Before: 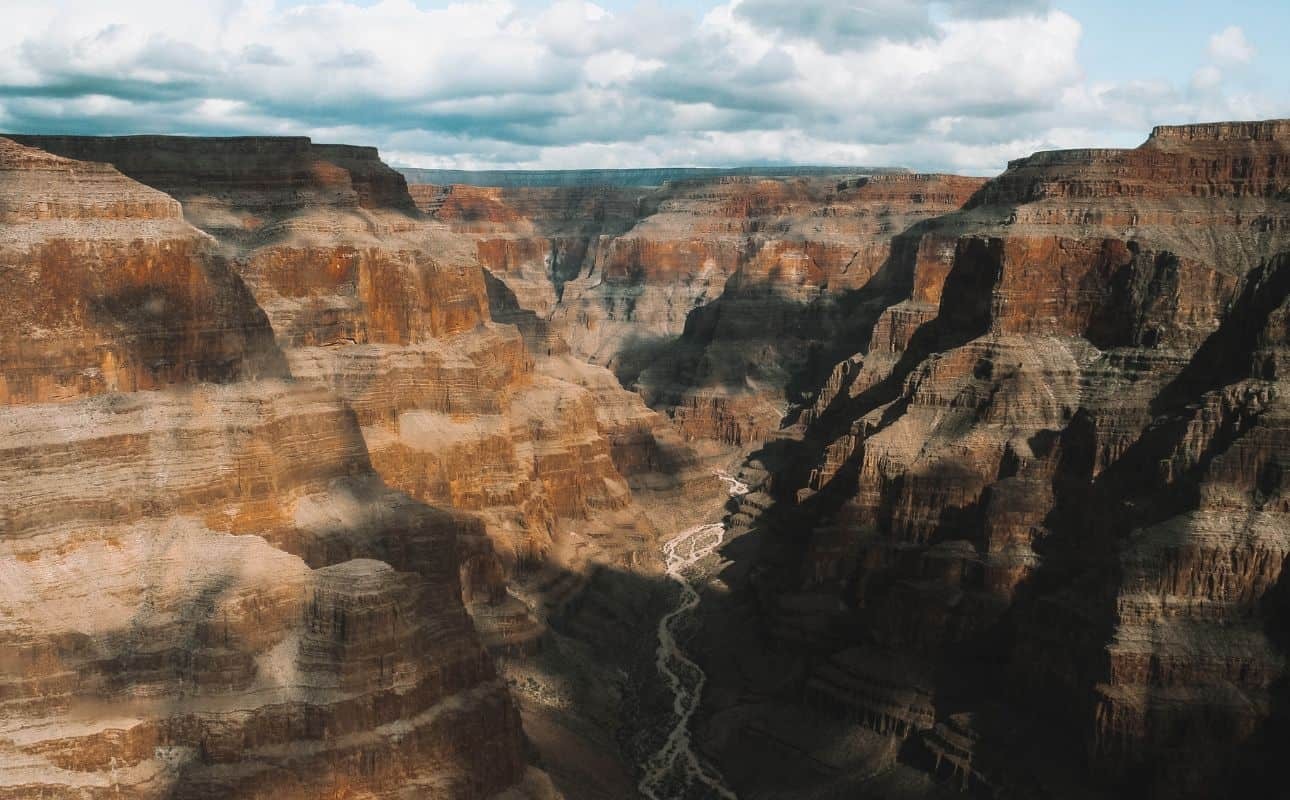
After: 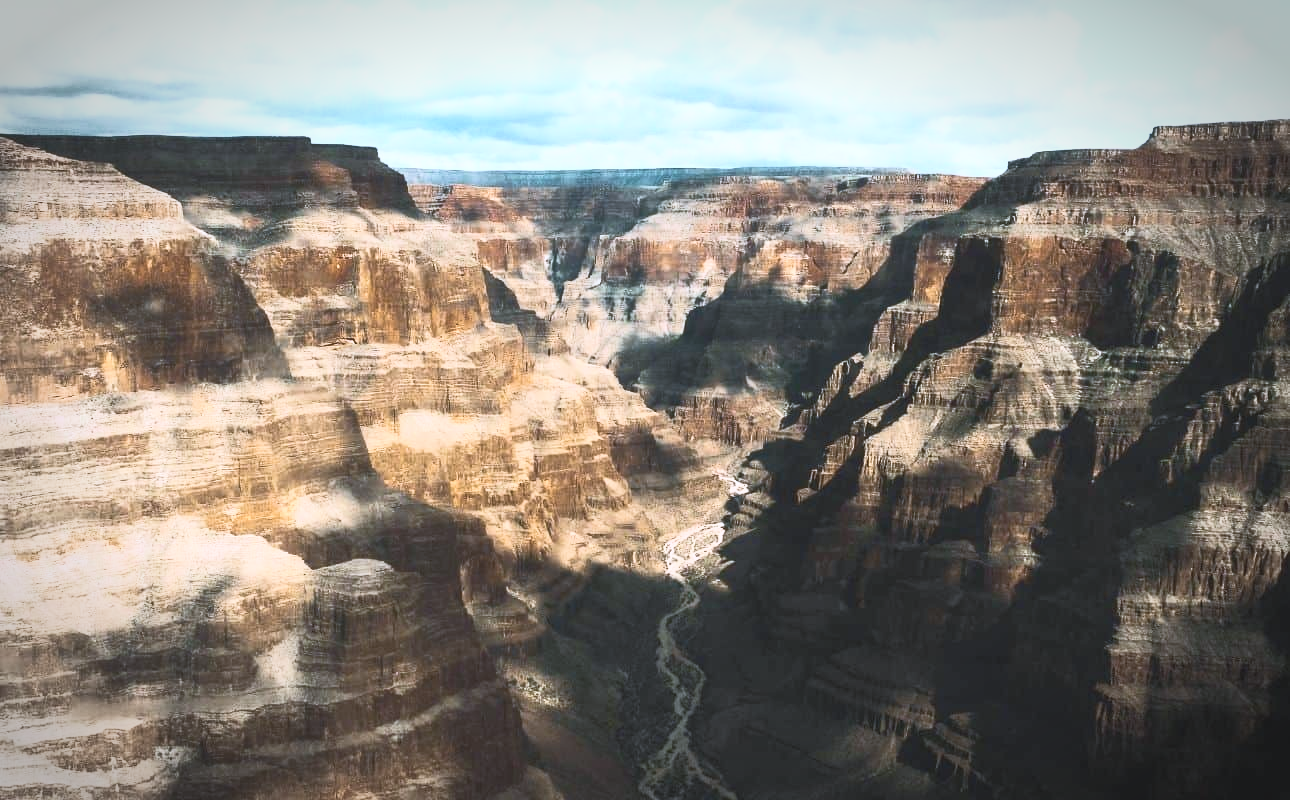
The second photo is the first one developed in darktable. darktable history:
vignetting: automatic ratio true
shadows and highlights: shadows 43.06, highlights 6.94
color balance rgb: linear chroma grading › global chroma 9.31%, global vibrance 41.49%
velvia: on, module defaults
contrast brightness saturation: contrast 0.57, brightness 0.57, saturation -0.34
white balance: red 0.931, blue 1.11
